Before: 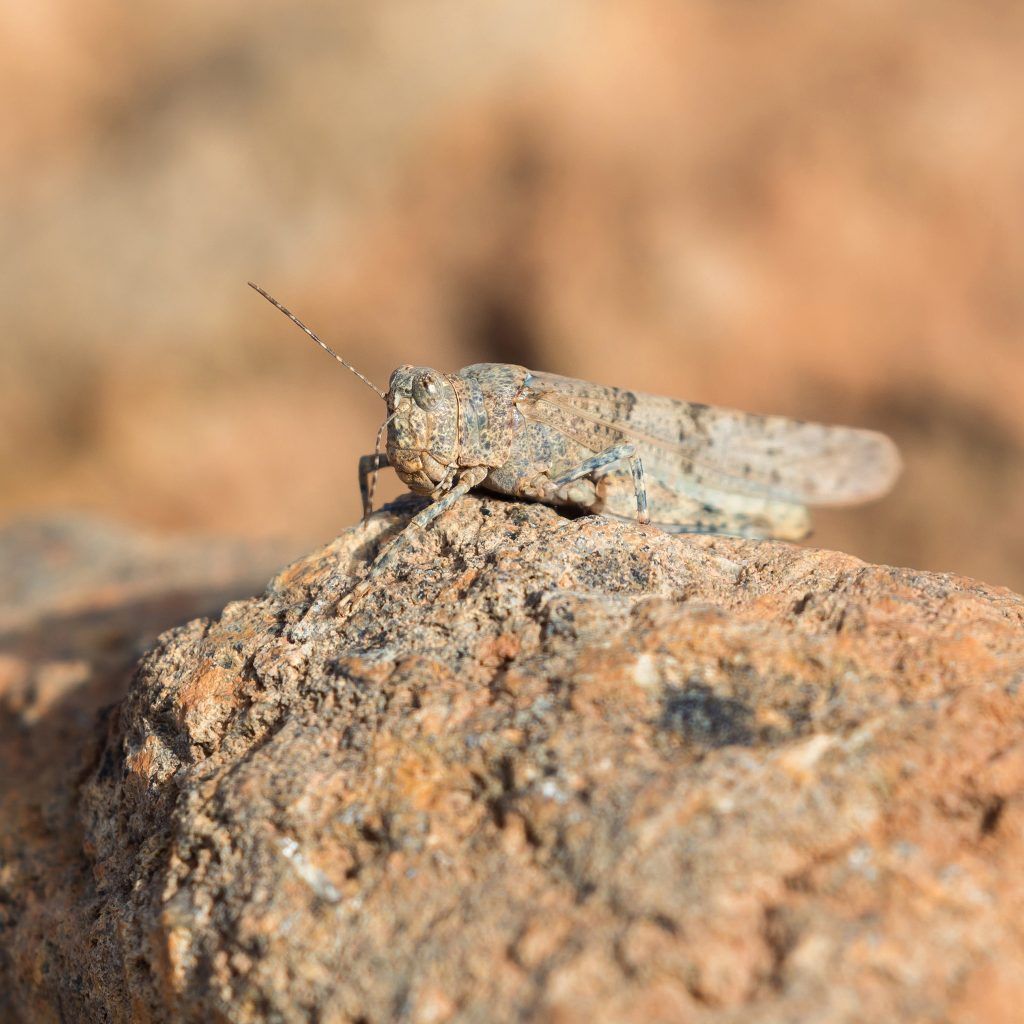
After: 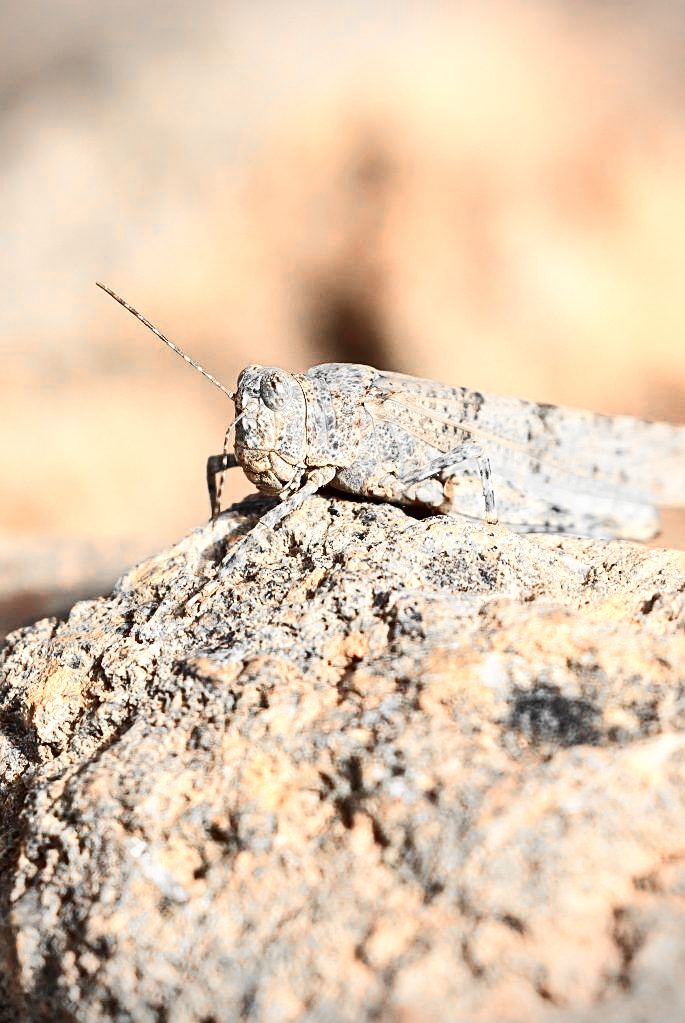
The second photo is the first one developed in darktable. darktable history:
vignetting: dithering 8-bit output
sharpen: on, module defaults
contrast brightness saturation: contrast 0.289
crop and rotate: left 14.893%, right 18.207%
color zones: curves: ch0 [(0, 0.65) (0.096, 0.644) (0.221, 0.539) (0.429, 0.5) (0.571, 0.5) (0.714, 0.5) (0.857, 0.5) (1, 0.65)]; ch1 [(0, 0.5) (0.143, 0.5) (0.257, -0.002) (0.429, 0.04) (0.571, -0.001) (0.714, -0.015) (0.857, 0.024) (1, 0.5)]
tone curve: curves: ch0 [(0, 0) (0.003, 0.004) (0.011, 0.015) (0.025, 0.033) (0.044, 0.059) (0.069, 0.092) (0.1, 0.132) (0.136, 0.18) (0.177, 0.235) (0.224, 0.297) (0.277, 0.366) (0.335, 0.44) (0.399, 0.52) (0.468, 0.594) (0.543, 0.661) (0.623, 0.727) (0.709, 0.79) (0.801, 0.86) (0.898, 0.928) (1, 1)], color space Lab, linked channels, preserve colors none
tone equalizer: edges refinement/feathering 500, mask exposure compensation -1.57 EV, preserve details no
